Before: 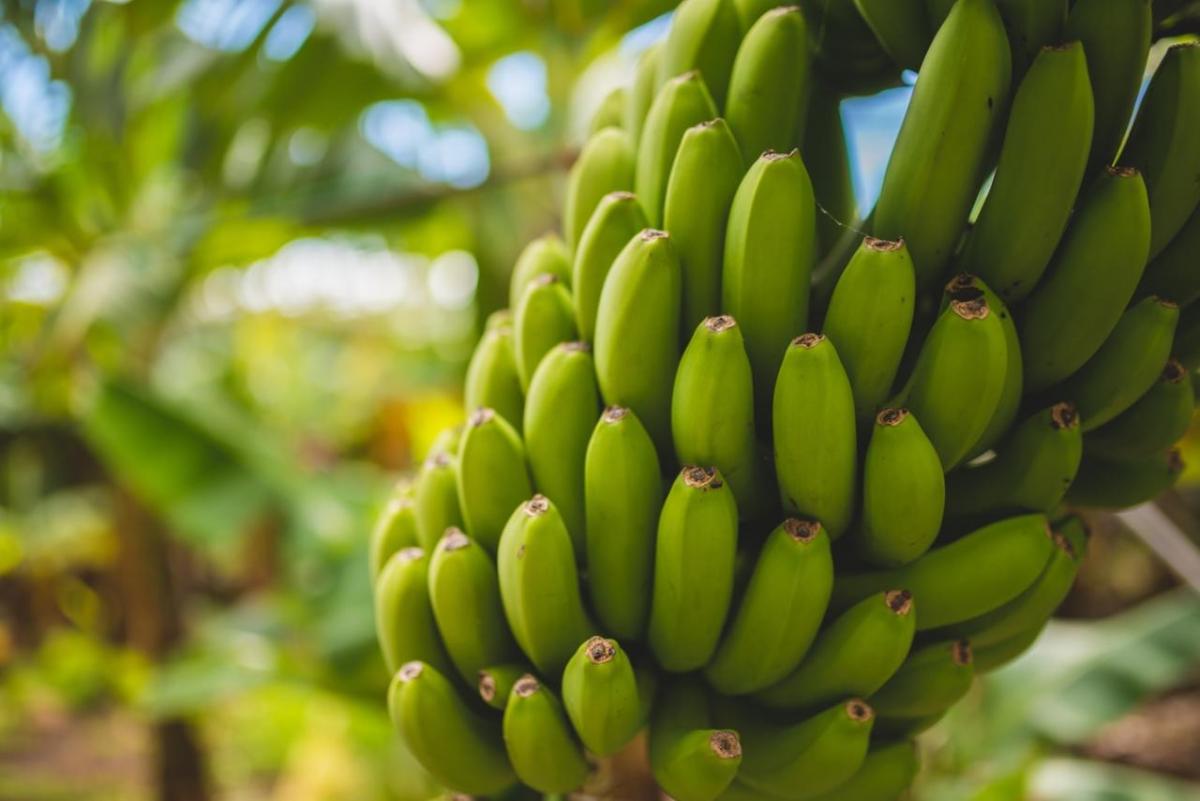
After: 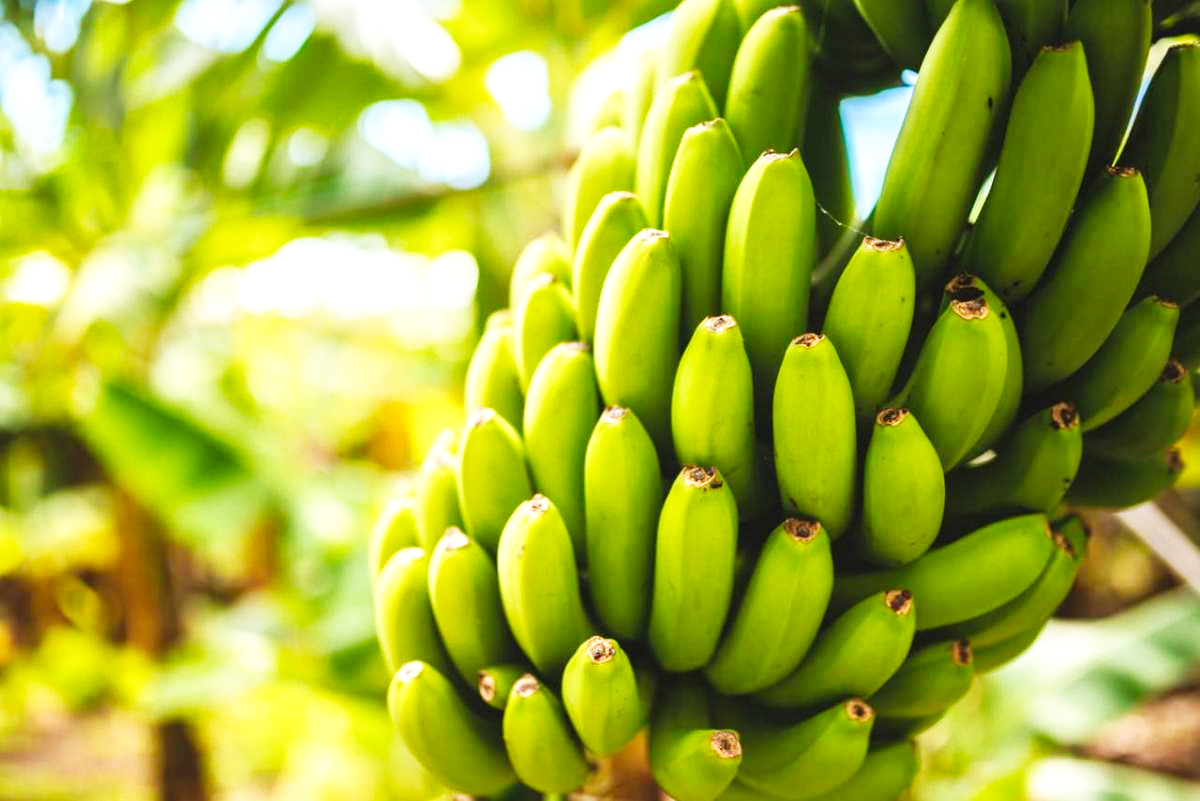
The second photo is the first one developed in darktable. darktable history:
local contrast: mode bilateral grid, contrast 20, coarseness 49, detail 120%, midtone range 0.2
base curve: curves: ch0 [(0, 0) (0.007, 0.004) (0.027, 0.03) (0.046, 0.07) (0.207, 0.54) (0.442, 0.872) (0.673, 0.972) (1, 1)], preserve colors none
exposure: exposure 0.202 EV, compensate highlight preservation false
